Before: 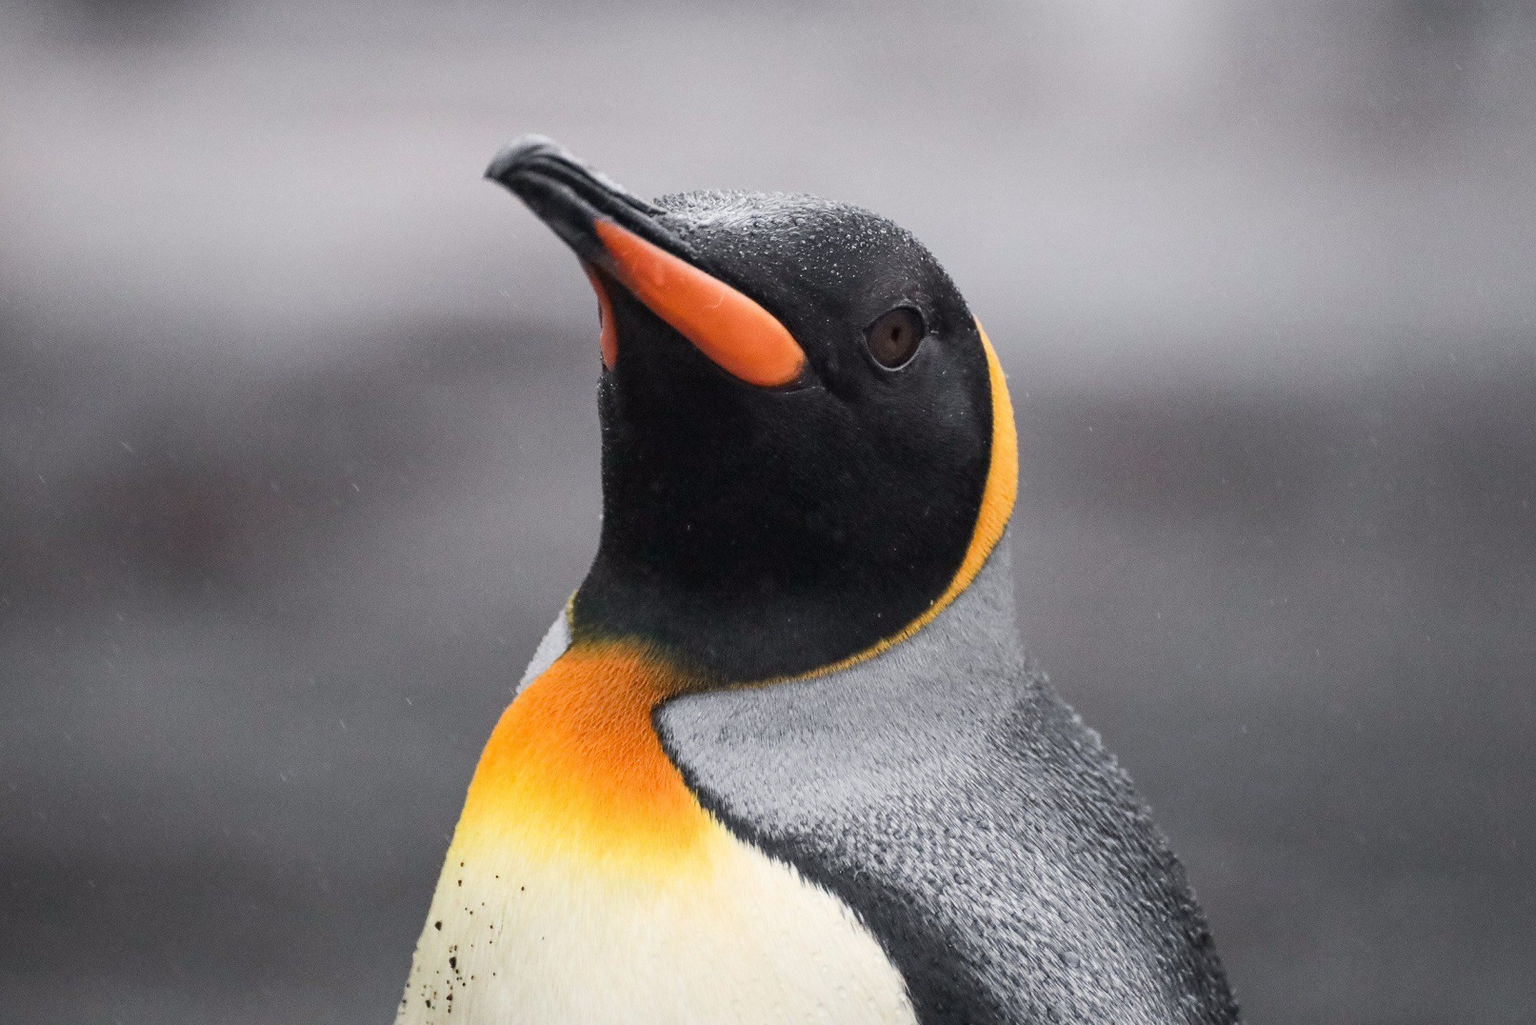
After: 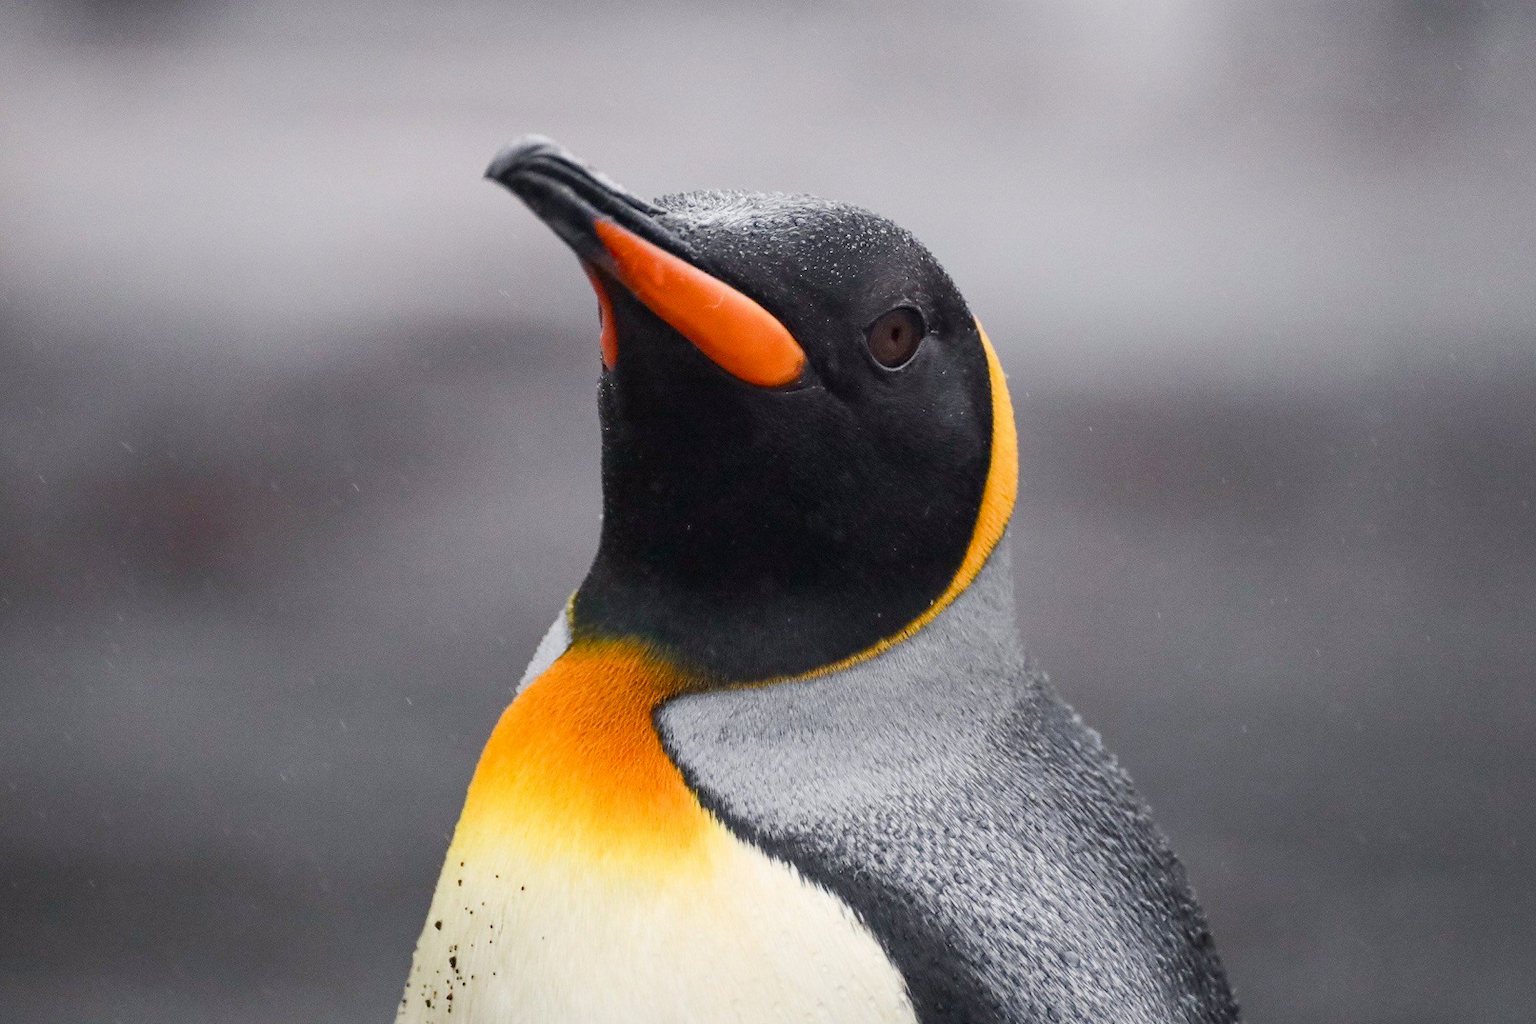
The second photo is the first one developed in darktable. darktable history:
color balance rgb: perceptual saturation grading › global saturation 27.034%, perceptual saturation grading › highlights -27.89%, perceptual saturation grading › mid-tones 15.651%, perceptual saturation grading › shadows 33.62%
